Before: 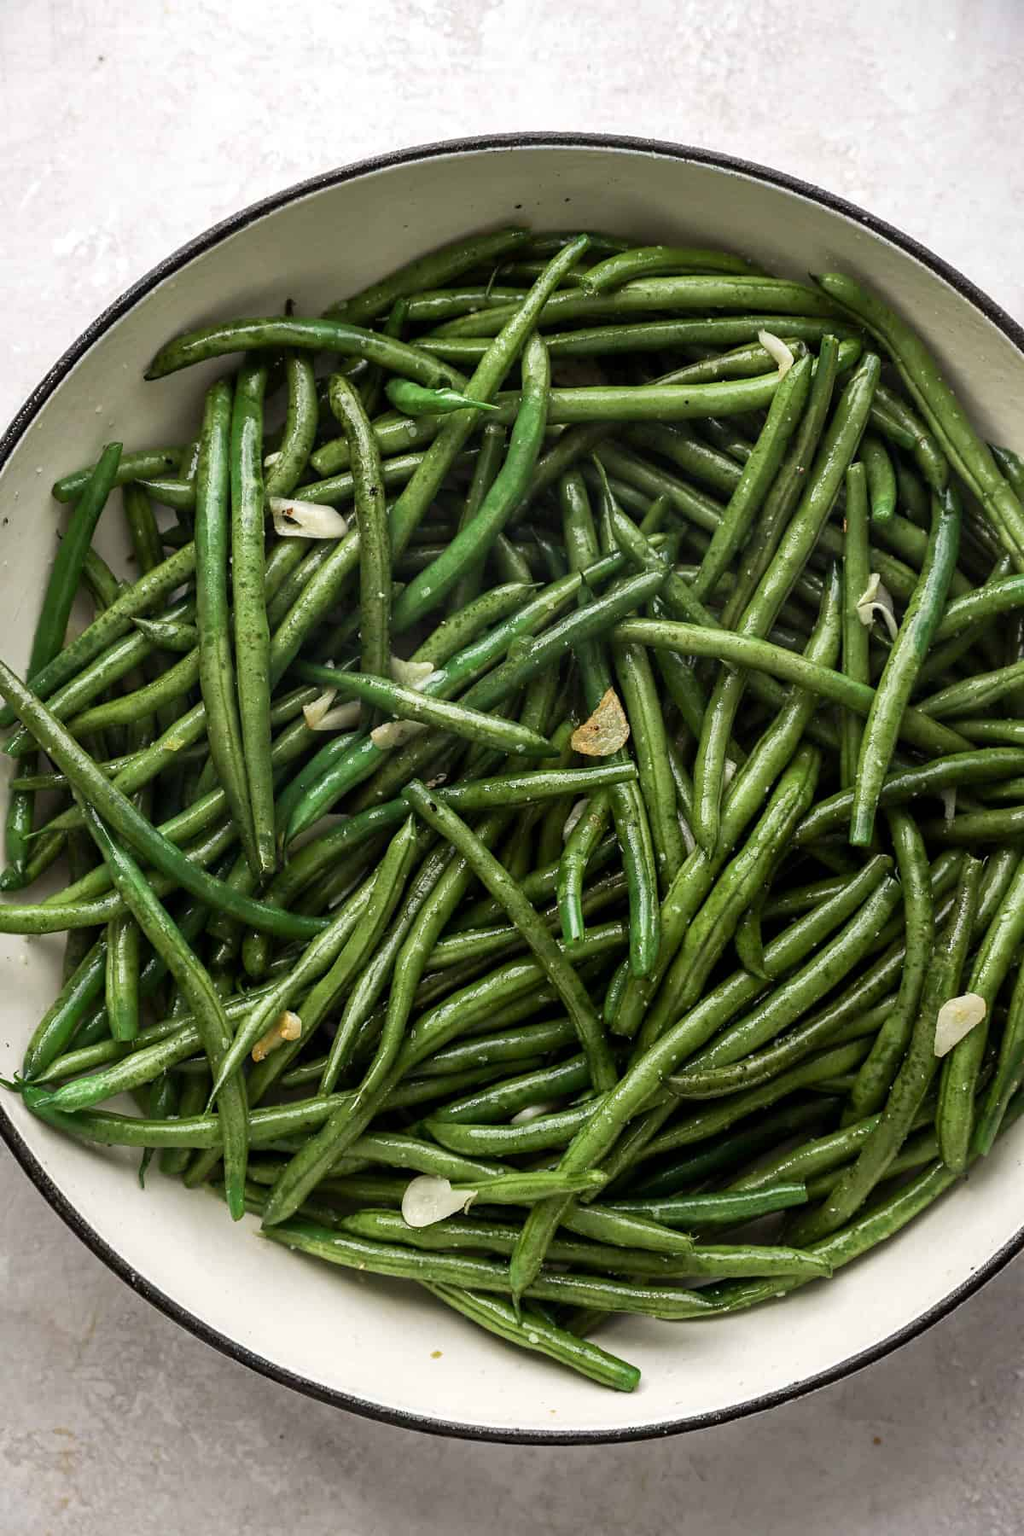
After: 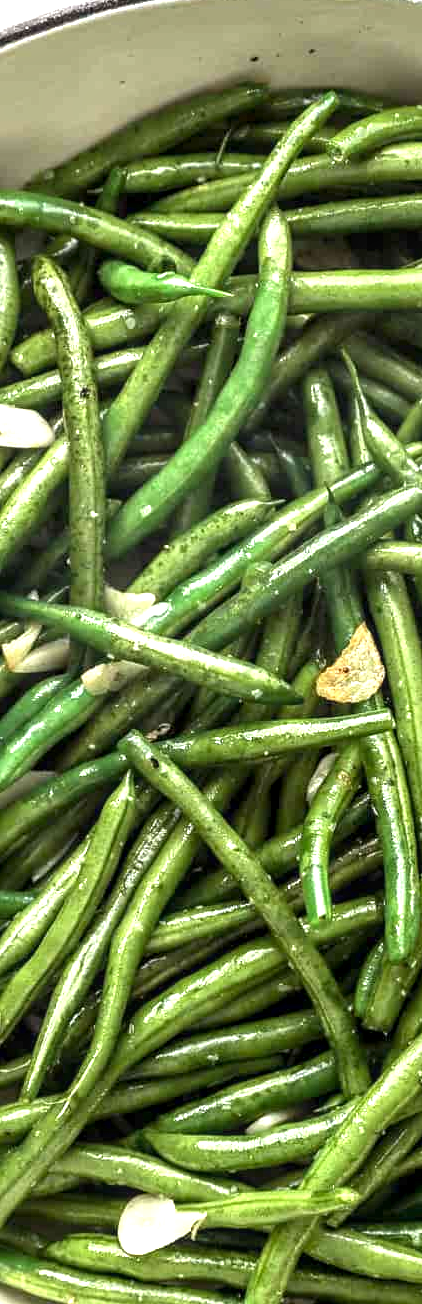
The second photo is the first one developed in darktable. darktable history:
local contrast: on, module defaults
crop and rotate: left 29.476%, top 10.214%, right 35.32%, bottom 17.333%
exposure: exposure 1.25 EV, compensate exposure bias true, compensate highlight preservation false
